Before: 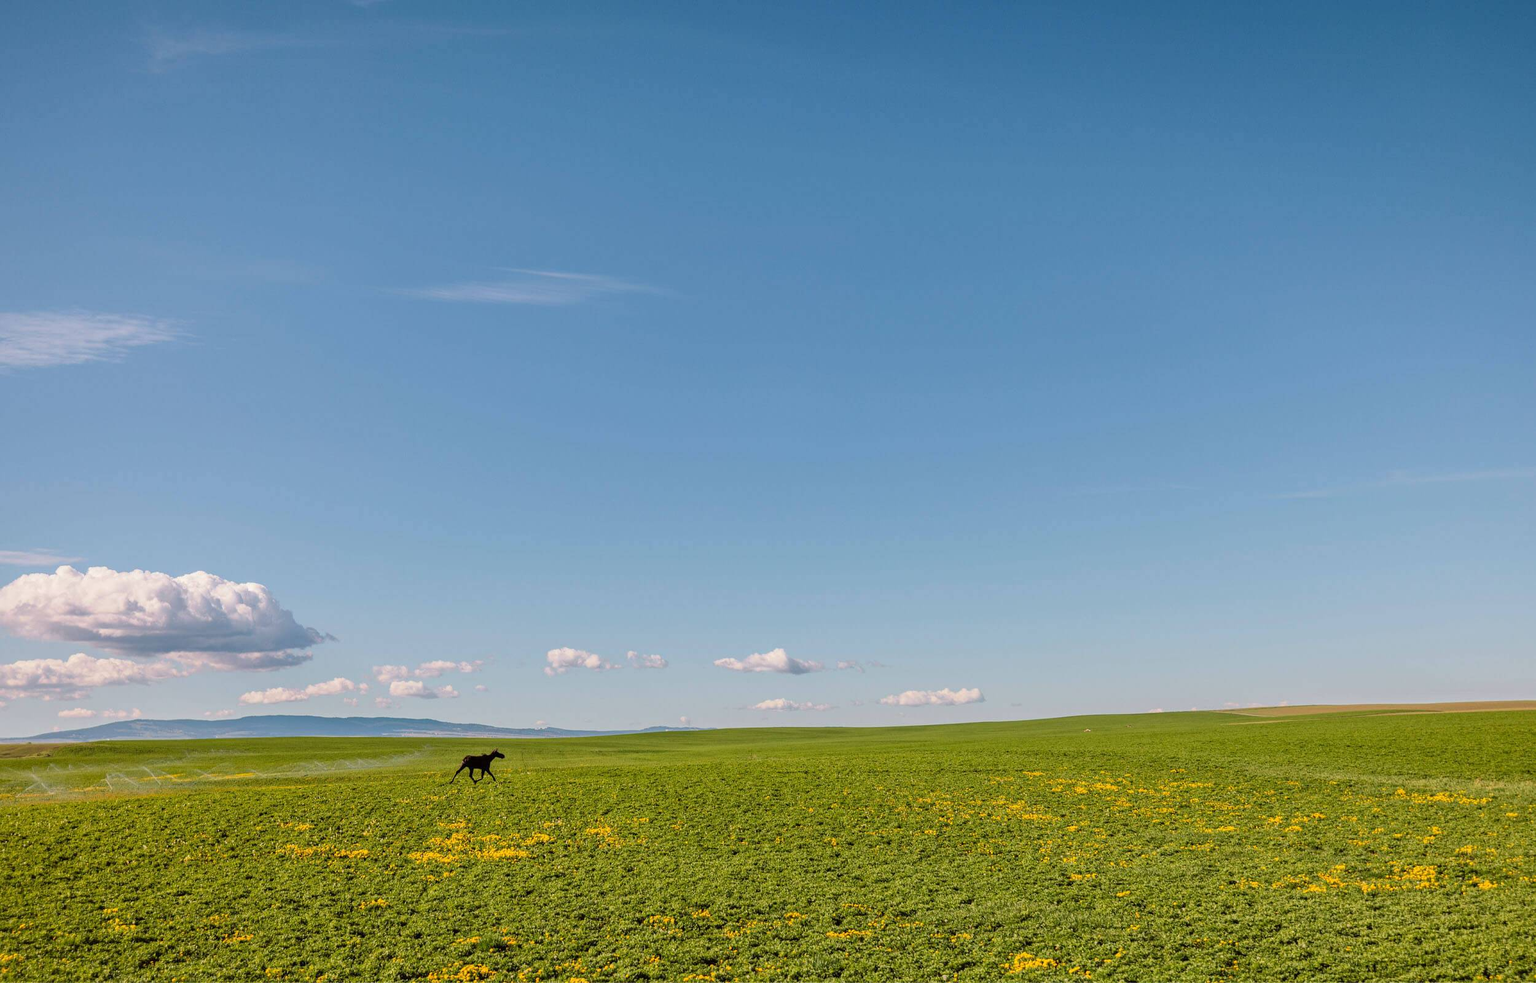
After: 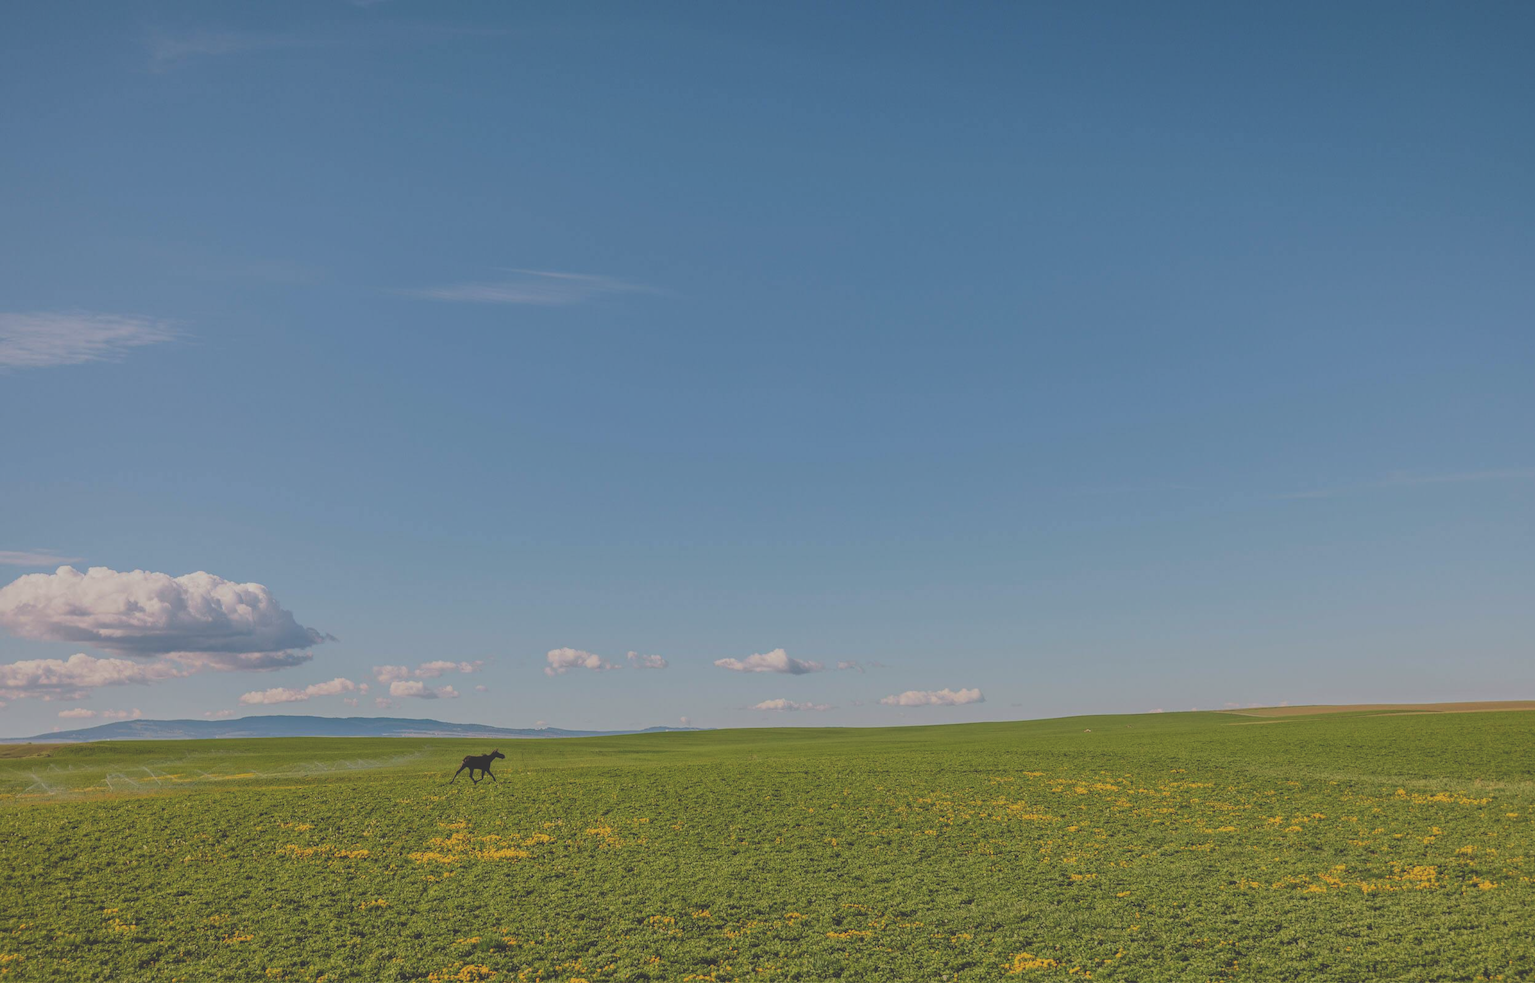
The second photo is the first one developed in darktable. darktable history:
color balance rgb: perceptual saturation grading › global saturation -0.31%, global vibrance -8%, contrast -13%, saturation formula JzAzBz (2021)
exposure: black level correction -0.036, exposure -0.497 EV, compensate highlight preservation false
